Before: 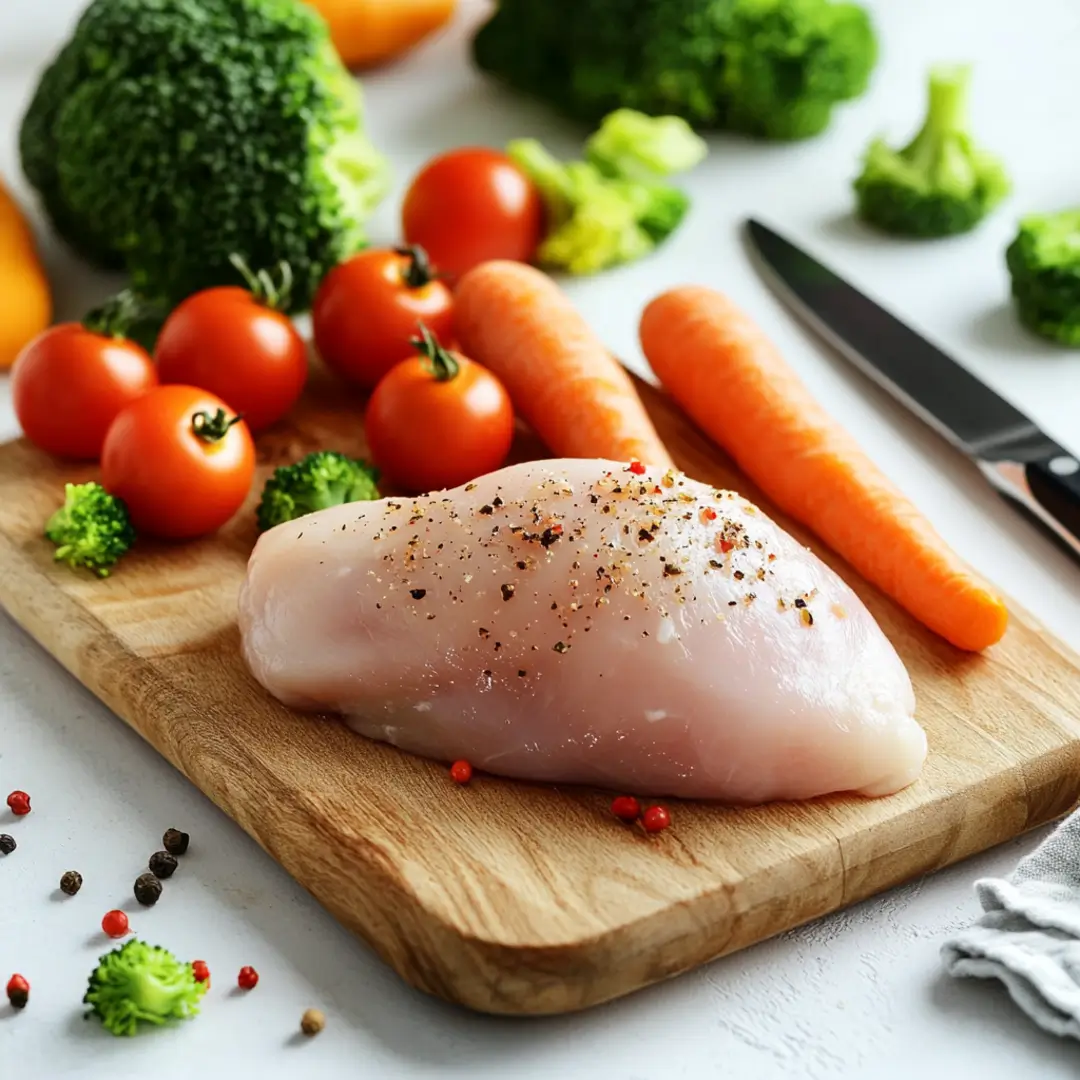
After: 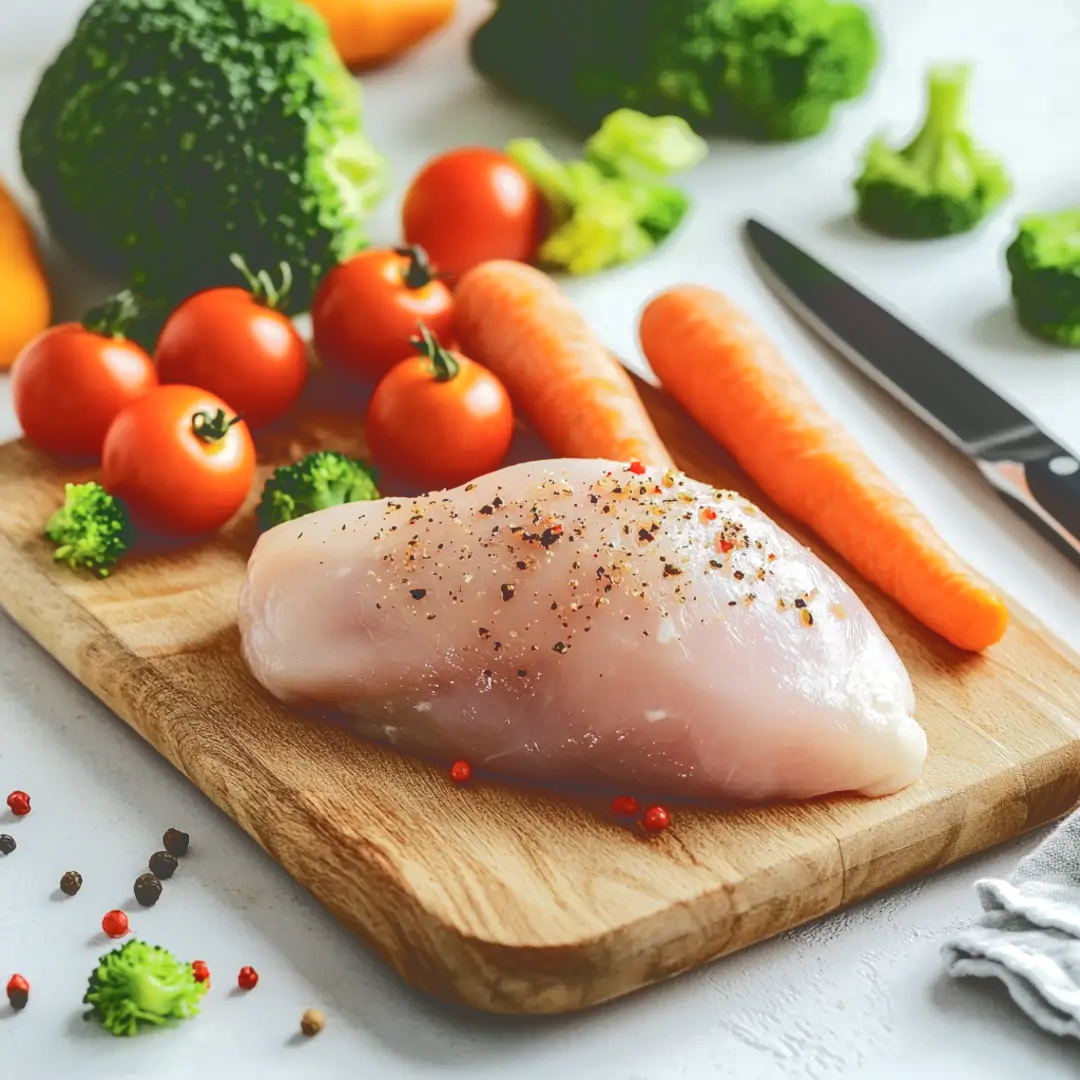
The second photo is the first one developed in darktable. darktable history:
local contrast: on, module defaults
tone curve: curves: ch0 [(0, 0) (0.003, 0.272) (0.011, 0.275) (0.025, 0.275) (0.044, 0.278) (0.069, 0.282) (0.1, 0.284) (0.136, 0.287) (0.177, 0.294) (0.224, 0.314) (0.277, 0.347) (0.335, 0.403) (0.399, 0.473) (0.468, 0.552) (0.543, 0.622) (0.623, 0.69) (0.709, 0.756) (0.801, 0.818) (0.898, 0.865) (1, 1)], color space Lab, independent channels, preserve colors none
